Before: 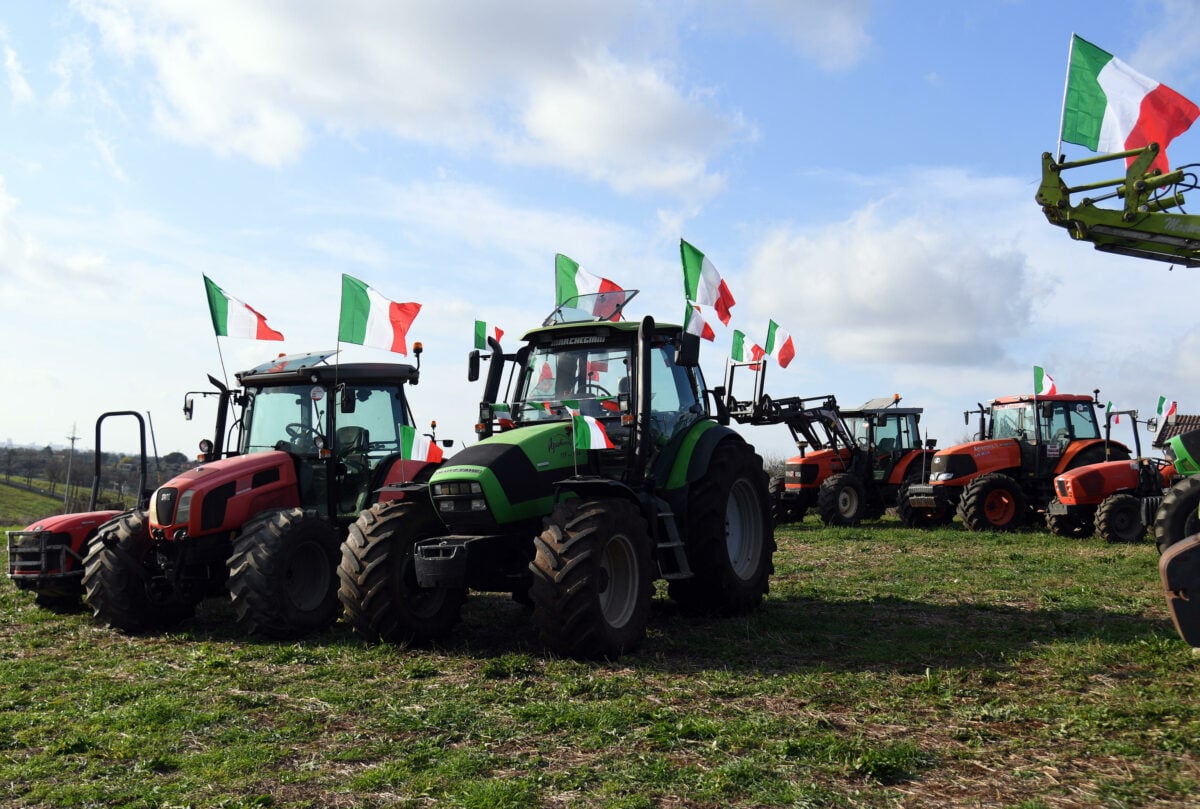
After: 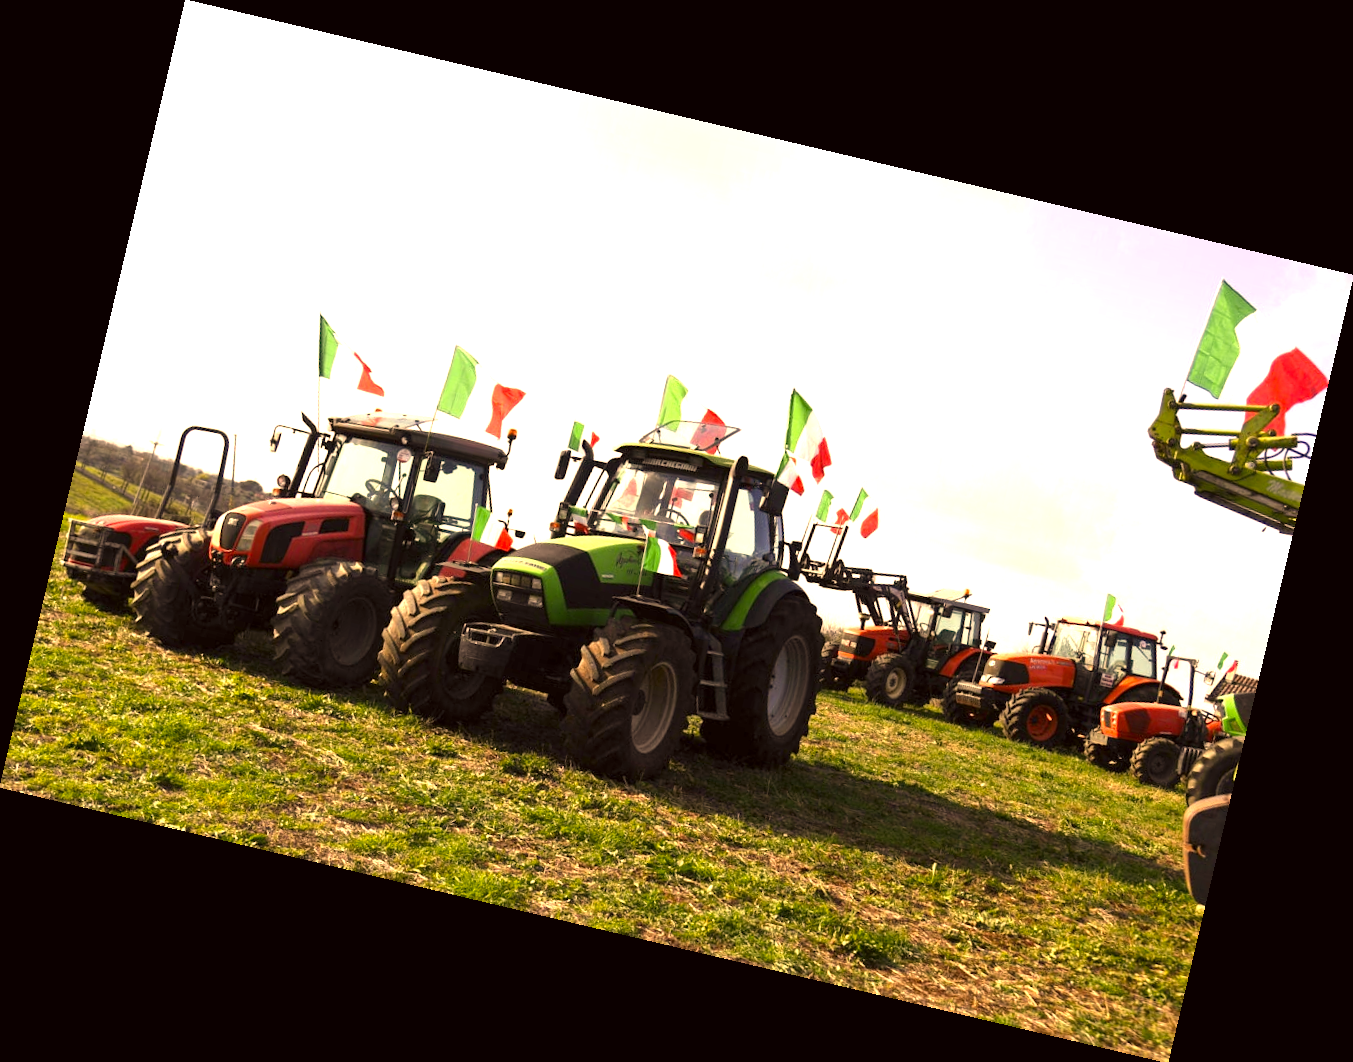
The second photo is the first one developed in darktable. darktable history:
color balance rgb: on, module defaults
color correction: highlights a* 17.94, highlights b* 35.39, shadows a* 1.48, shadows b* 6.42, saturation 1.01
contrast brightness saturation: saturation -0.05
rotate and perspective: rotation 13.27°, automatic cropping off
exposure: black level correction 0, exposure 1.3 EV, compensate highlight preservation false
